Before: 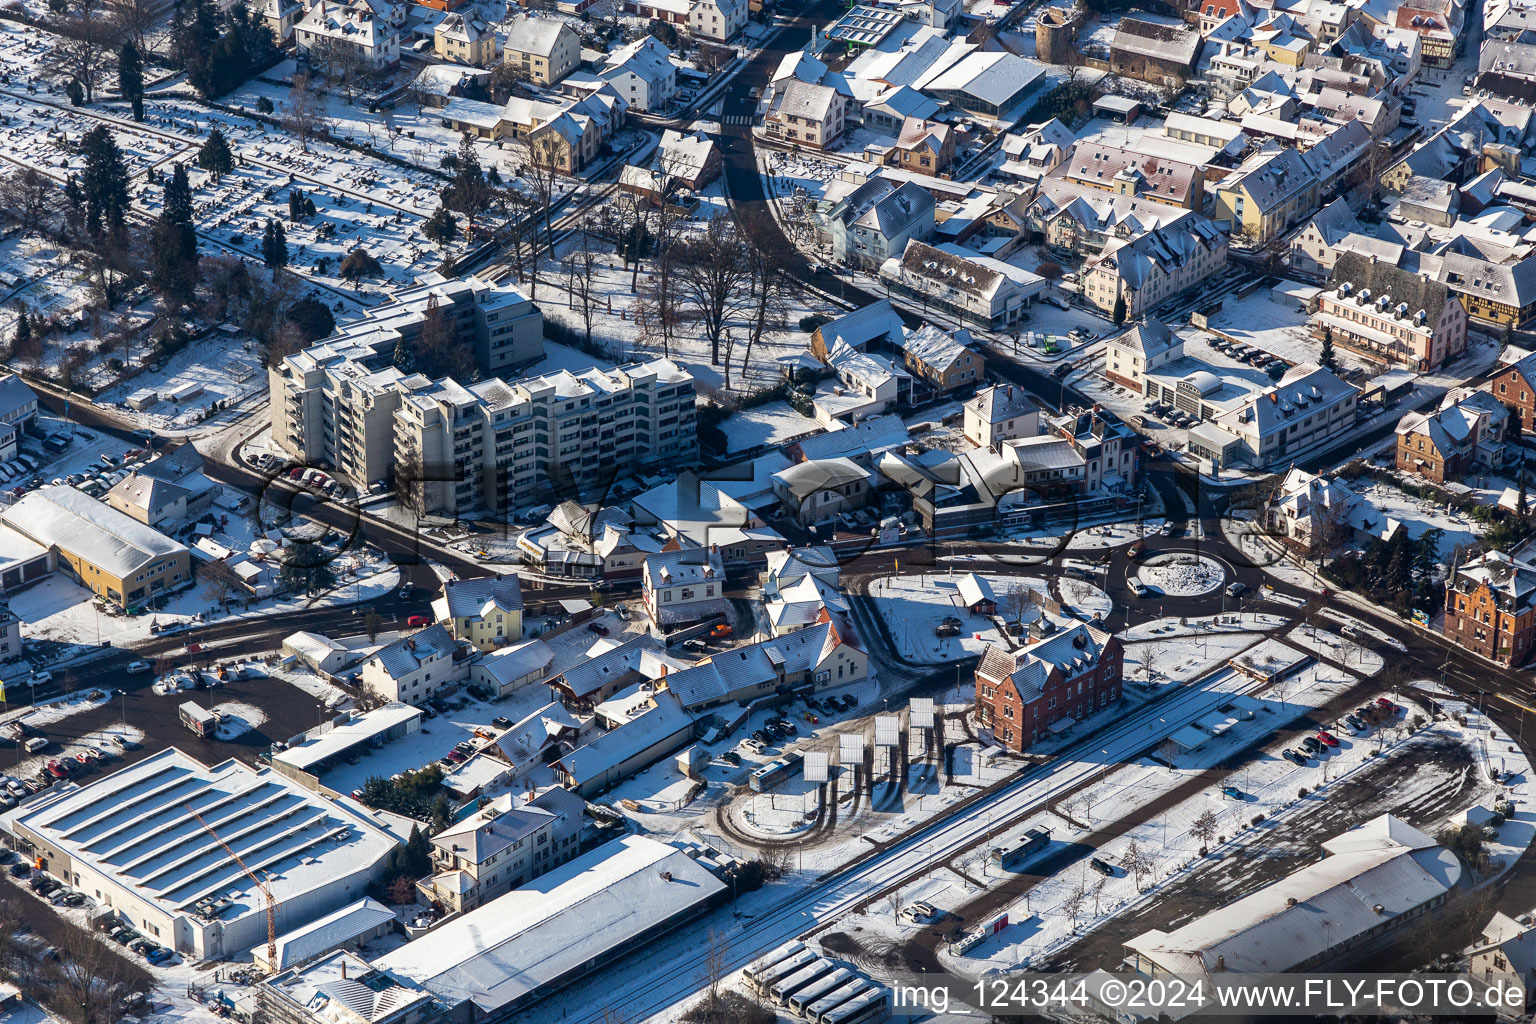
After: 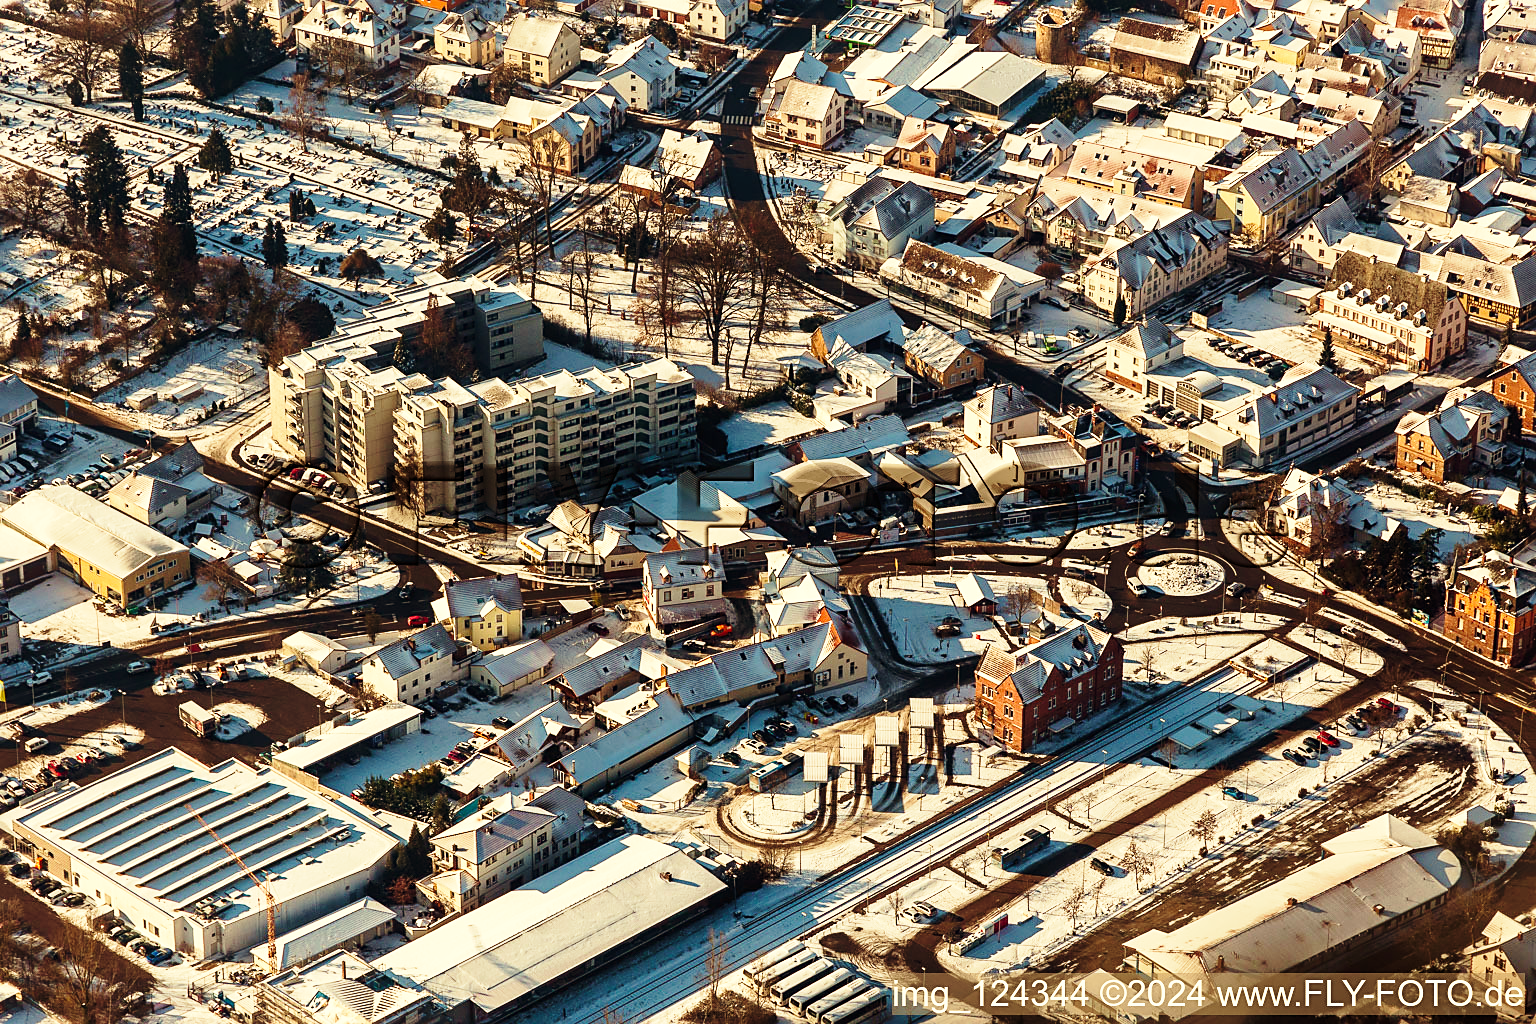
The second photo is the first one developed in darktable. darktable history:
base curve: curves: ch0 [(0, 0) (0.028, 0.03) (0.121, 0.232) (0.46, 0.748) (0.859, 0.968) (1, 1)], preserve colors none
white balance: red 1.08, blue 0.791
sharpen: radius 1.864, amount 0.398, threshold 1.271
rgb levels: mode RGB, independent channels, levels [[0, 0.5, 1], [0, 0.521, 1], [0, 0.536, 1]]
velvia: on, module defaults
